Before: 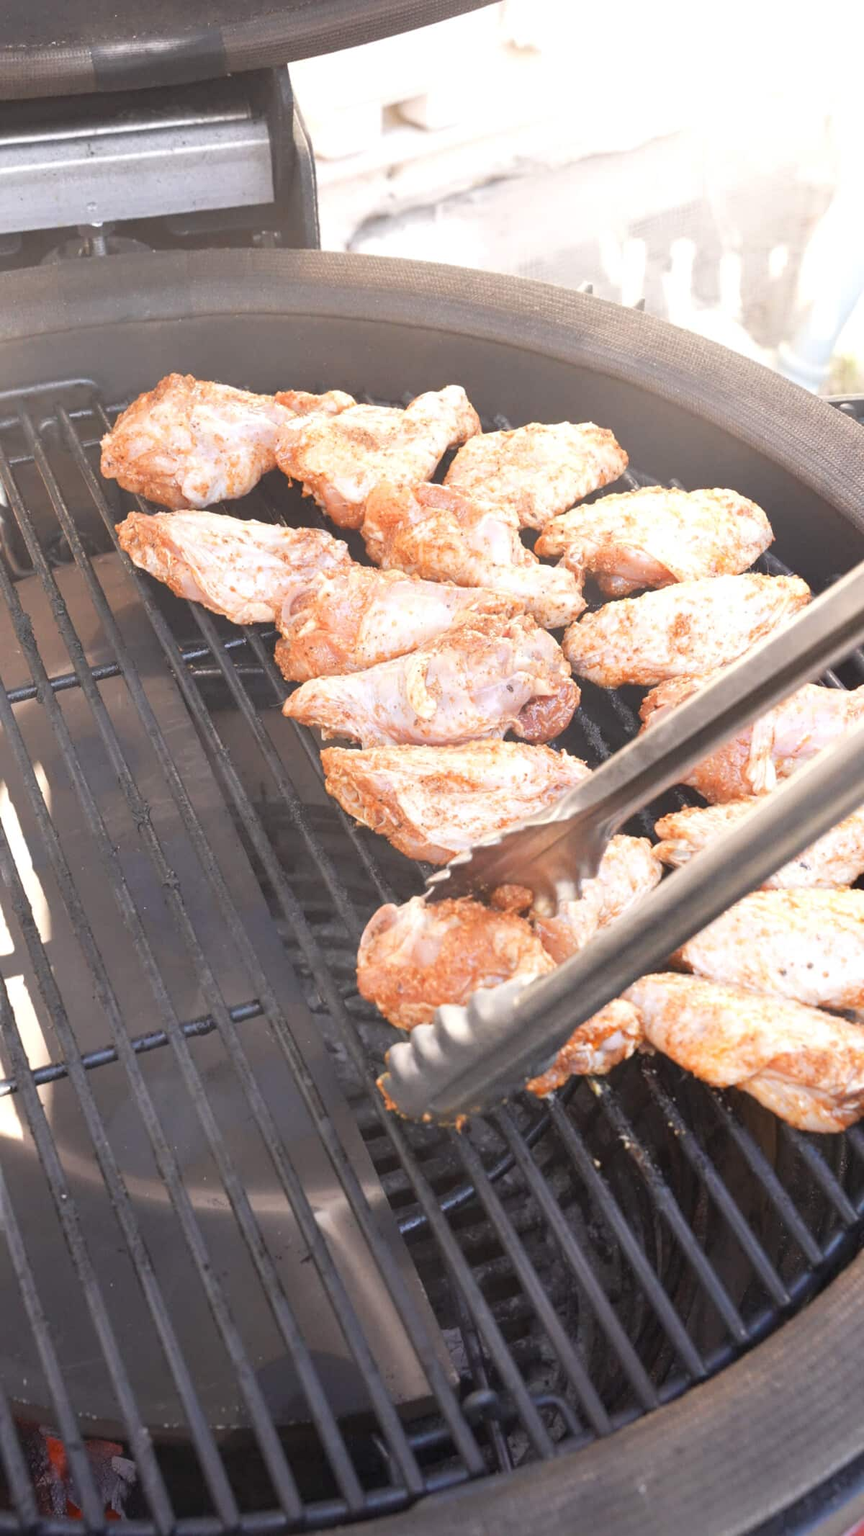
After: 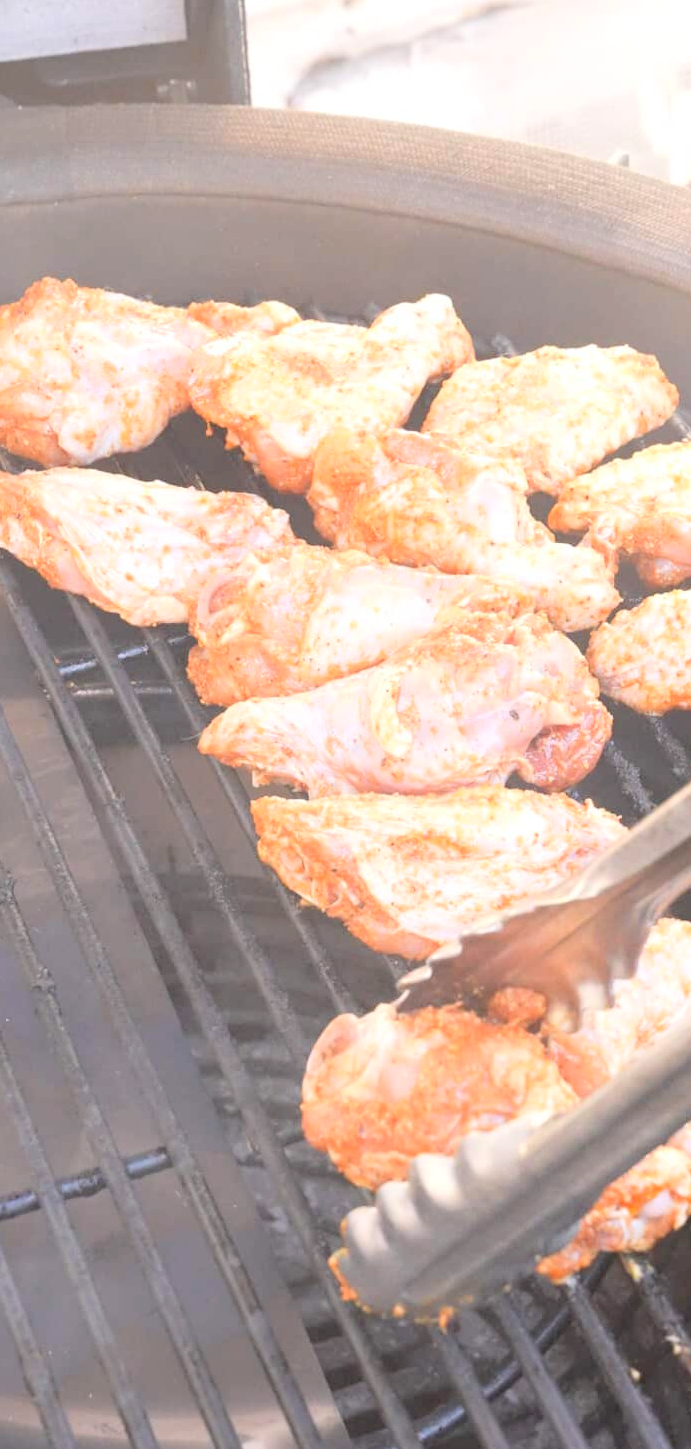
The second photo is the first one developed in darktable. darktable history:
crop: left 16.244%, top 11.332%, right 26.099%, bottom 20.723%
contrast brightness saturation: contrast 0.095, brightness 0.316, saturation 0.14
